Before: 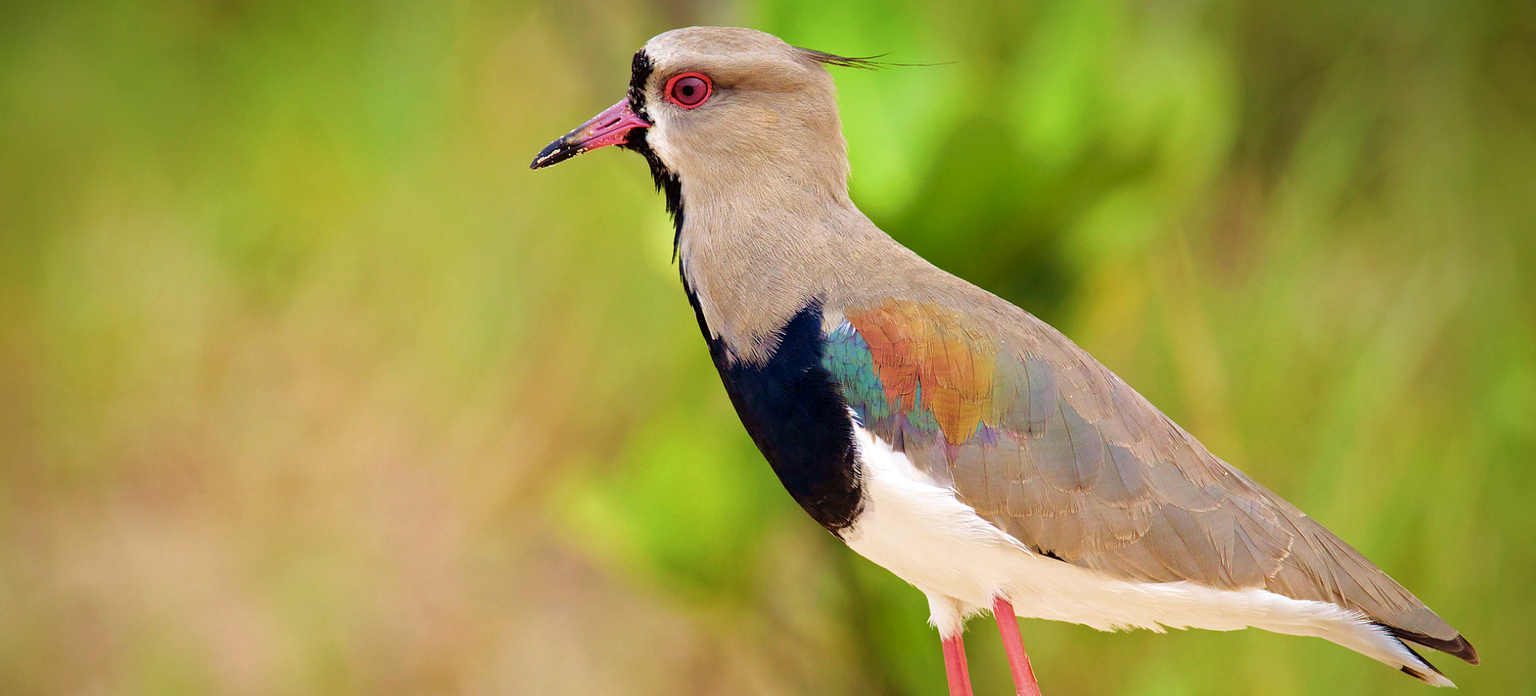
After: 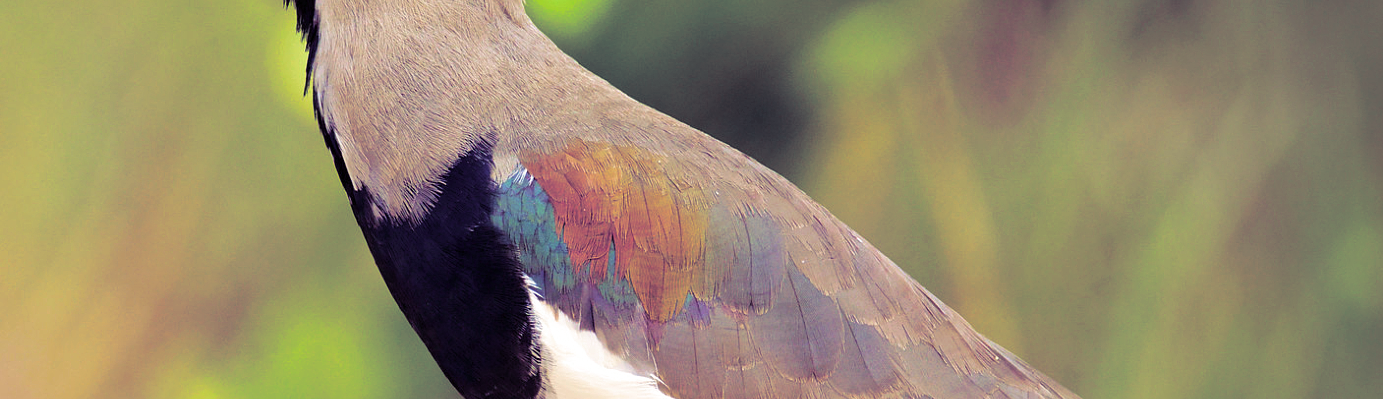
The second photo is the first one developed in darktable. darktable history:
crop and rotate: left 27.938%, top 27.046%, bottom 27.046%
split-toning: shadows › hue 255.6°, shadows › saturation 0.66, highlights › hue 43.2°, highlights › saturation 0.68, balance -50.1
